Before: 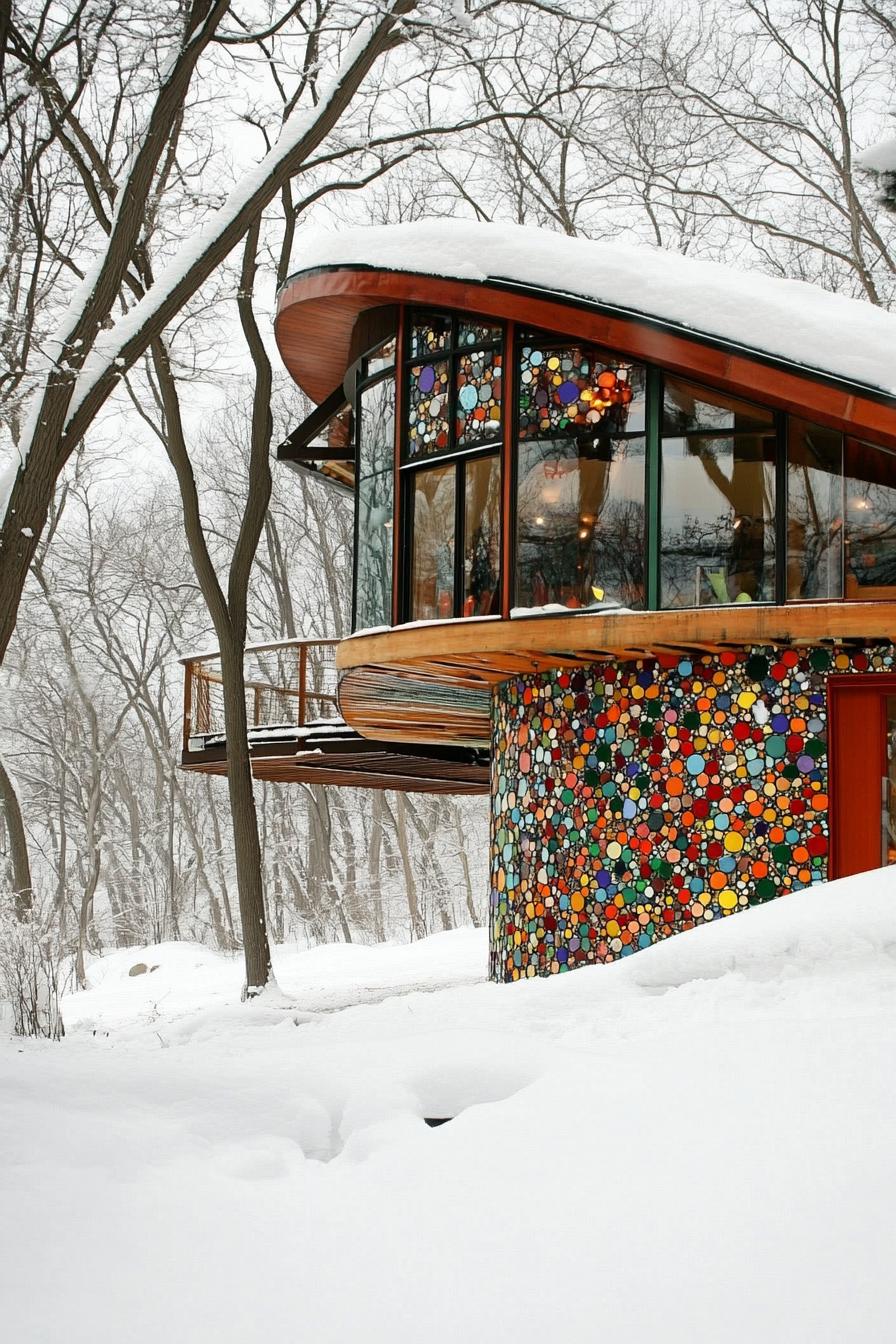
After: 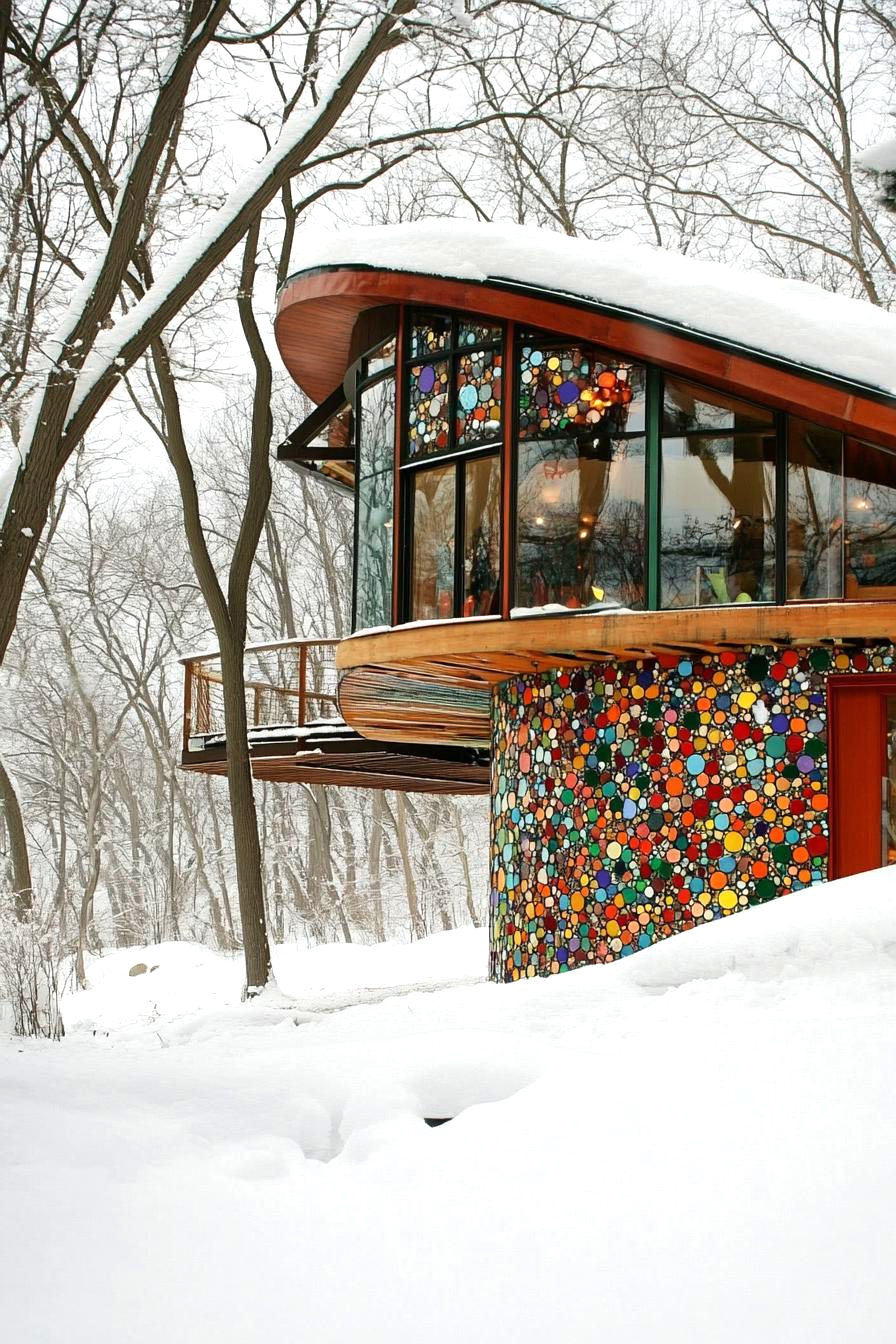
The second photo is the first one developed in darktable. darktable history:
exposure: exposure 0.191 EV, compensate exposure bias true, compensate highlight preservation false
velvia: on, module defaults
